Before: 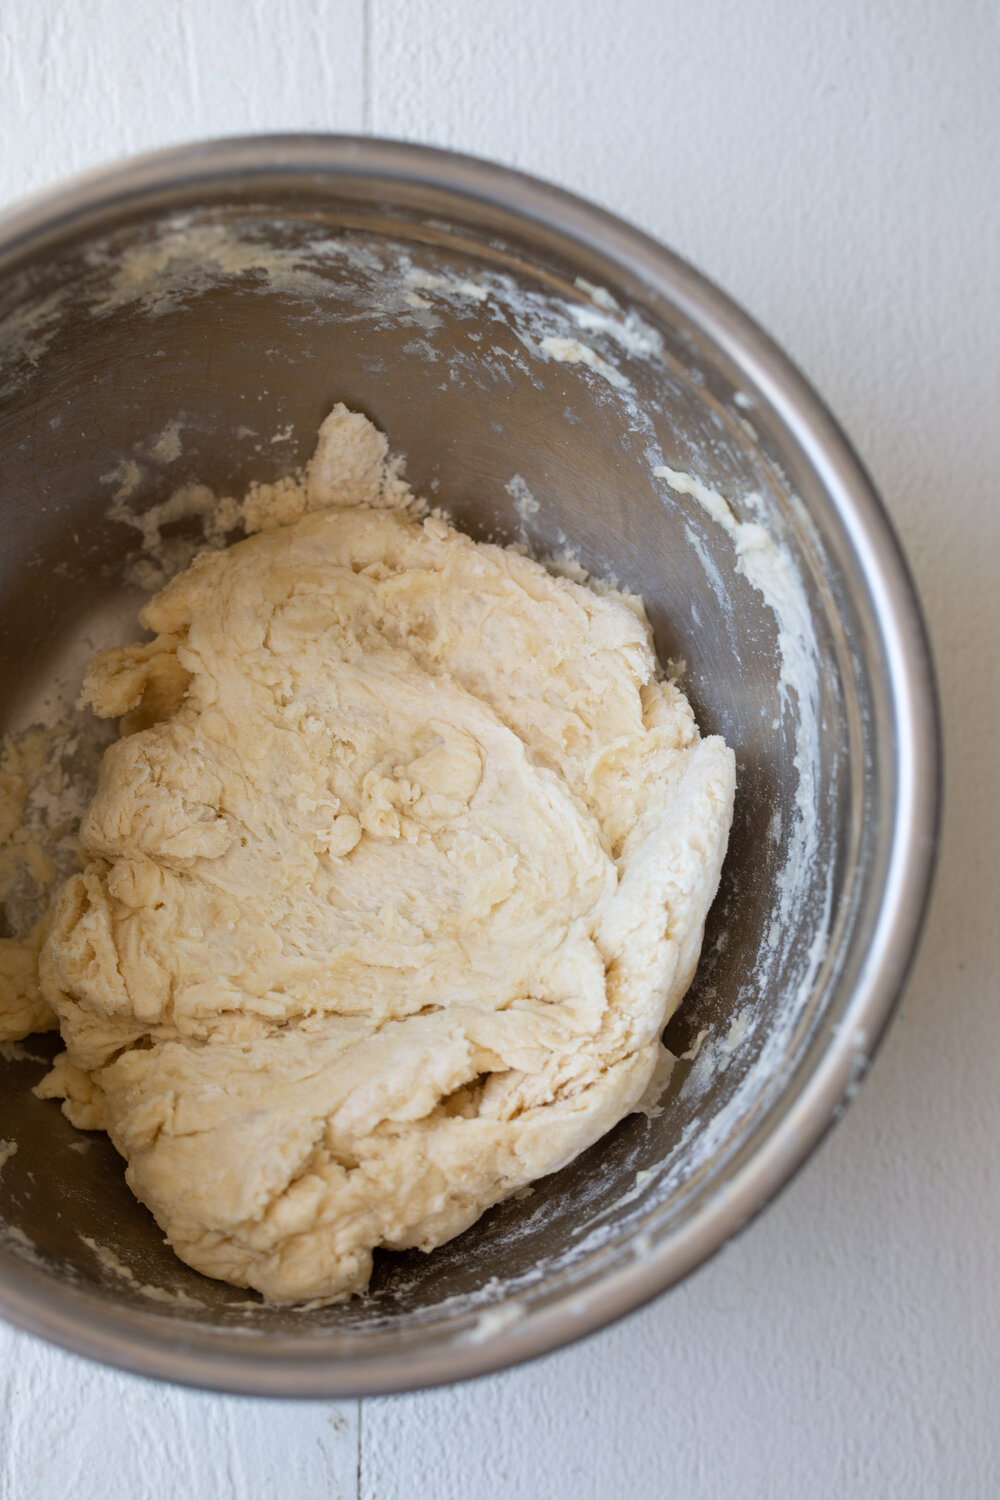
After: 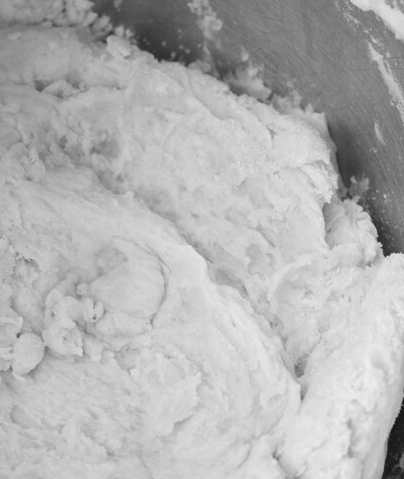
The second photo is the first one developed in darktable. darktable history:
monochrome: on, module defaults
crop: left 31.751%, top 32.172%, right 27.8%, bottom 35.83%
